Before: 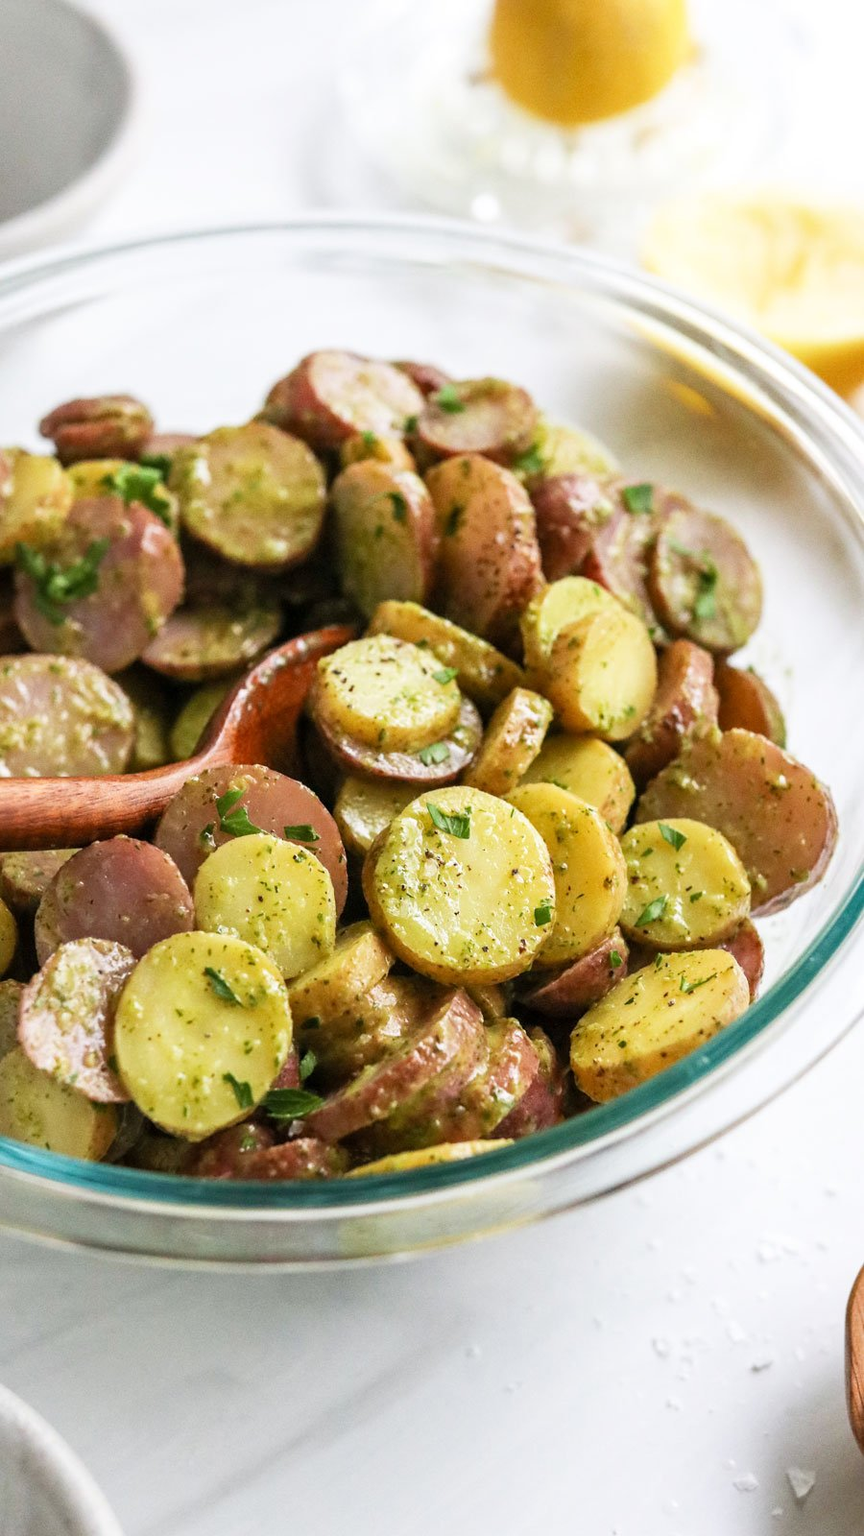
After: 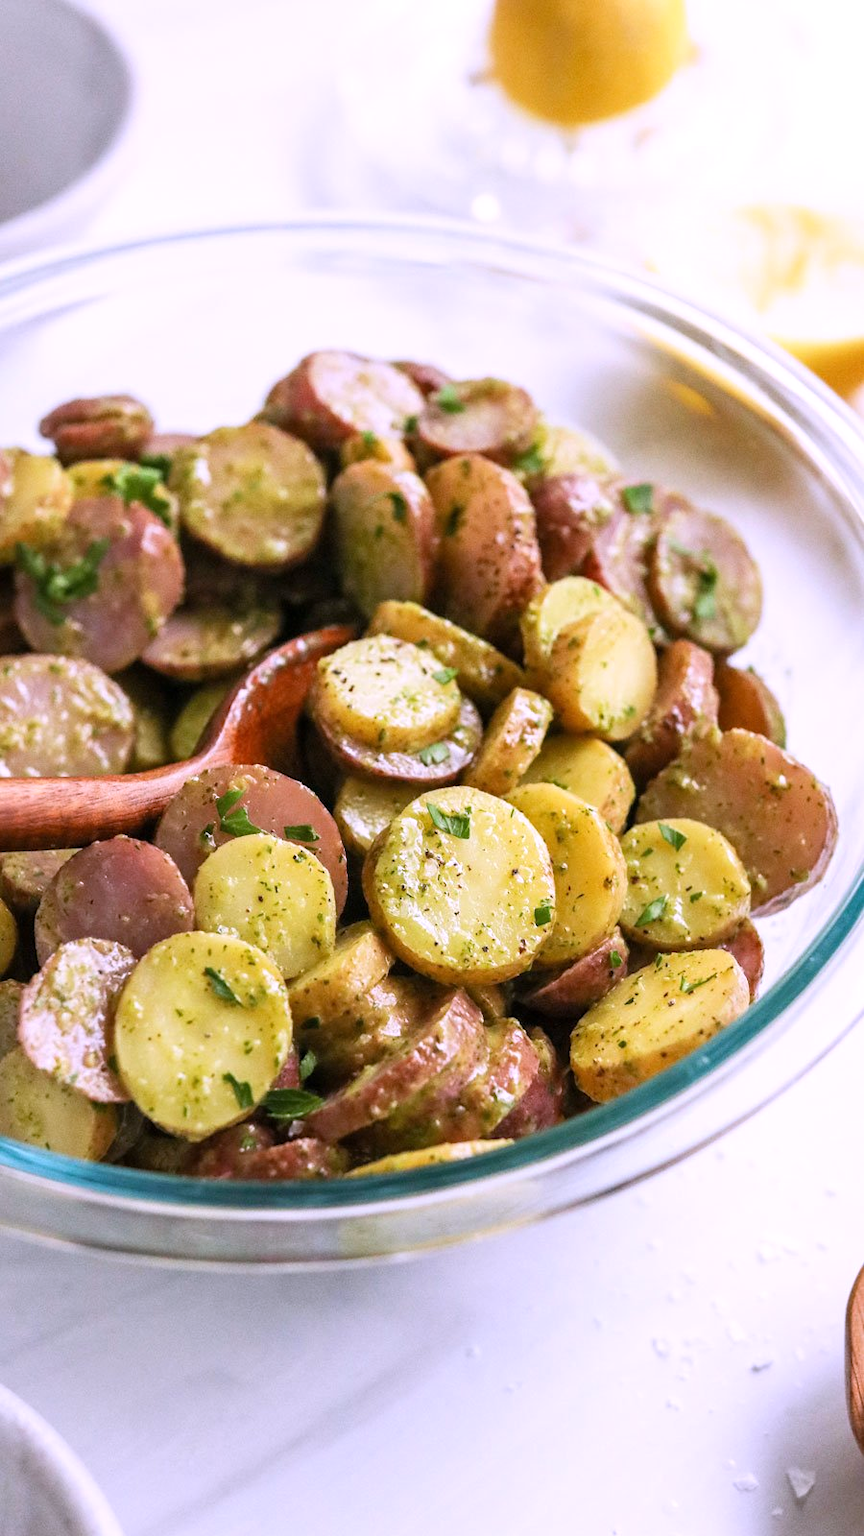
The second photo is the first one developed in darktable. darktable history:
white balance: red 1.042, blue 1.17
